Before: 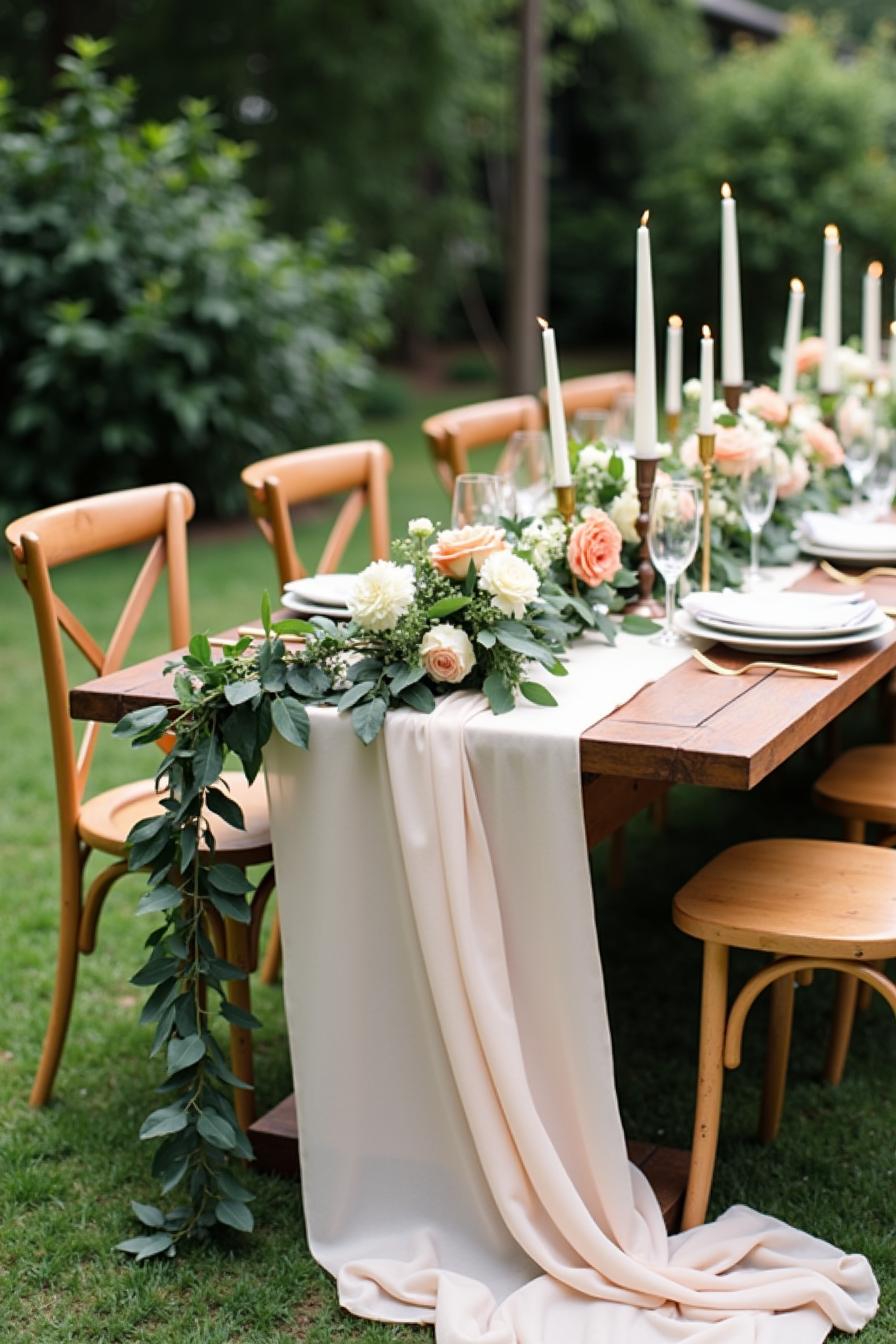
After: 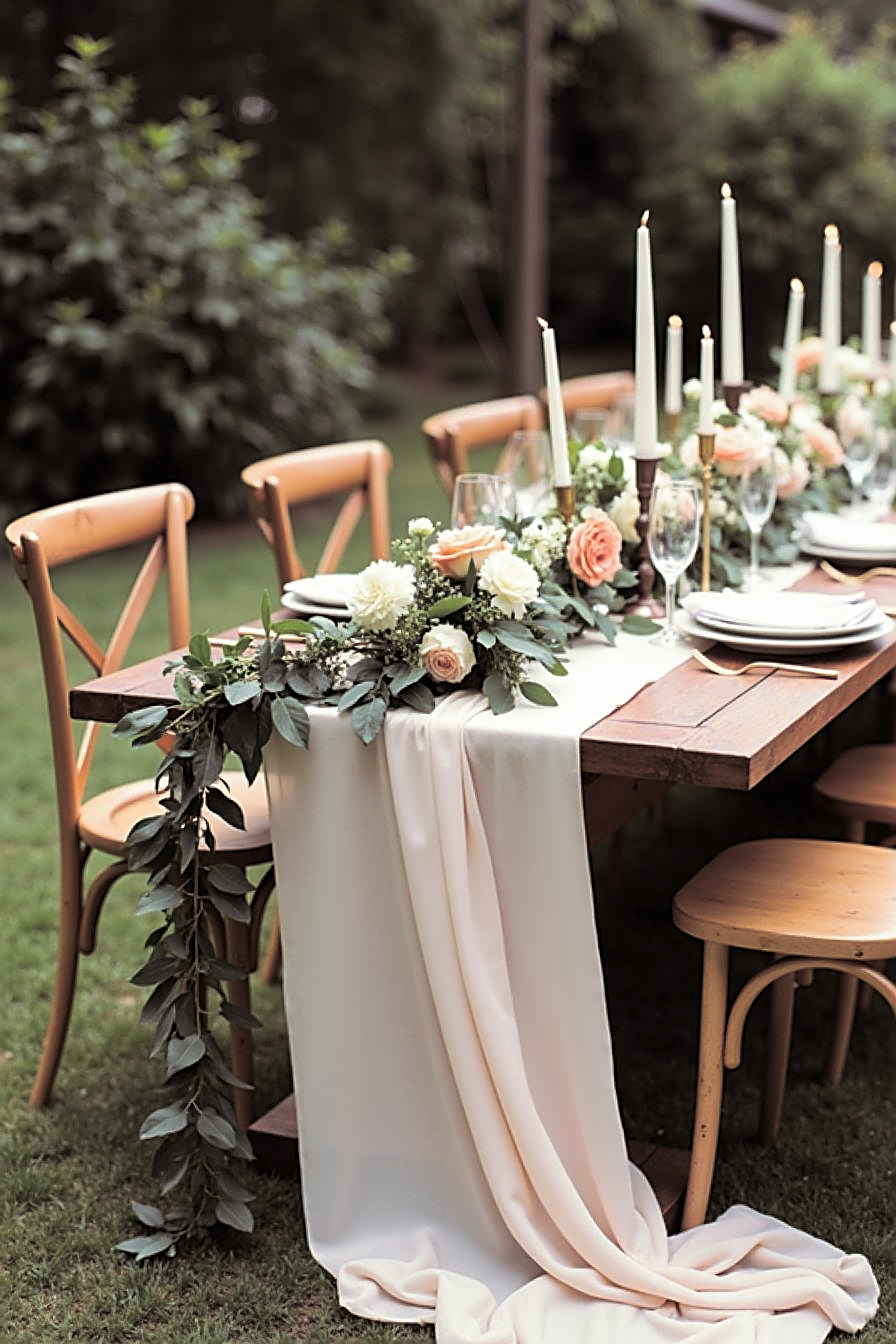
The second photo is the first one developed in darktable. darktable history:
split-toning: shadows › saturation 0.2
exposure: black level correction 0, compensate exposure bias true, compensate highlight preservation false
sharpen: on, module defaults
